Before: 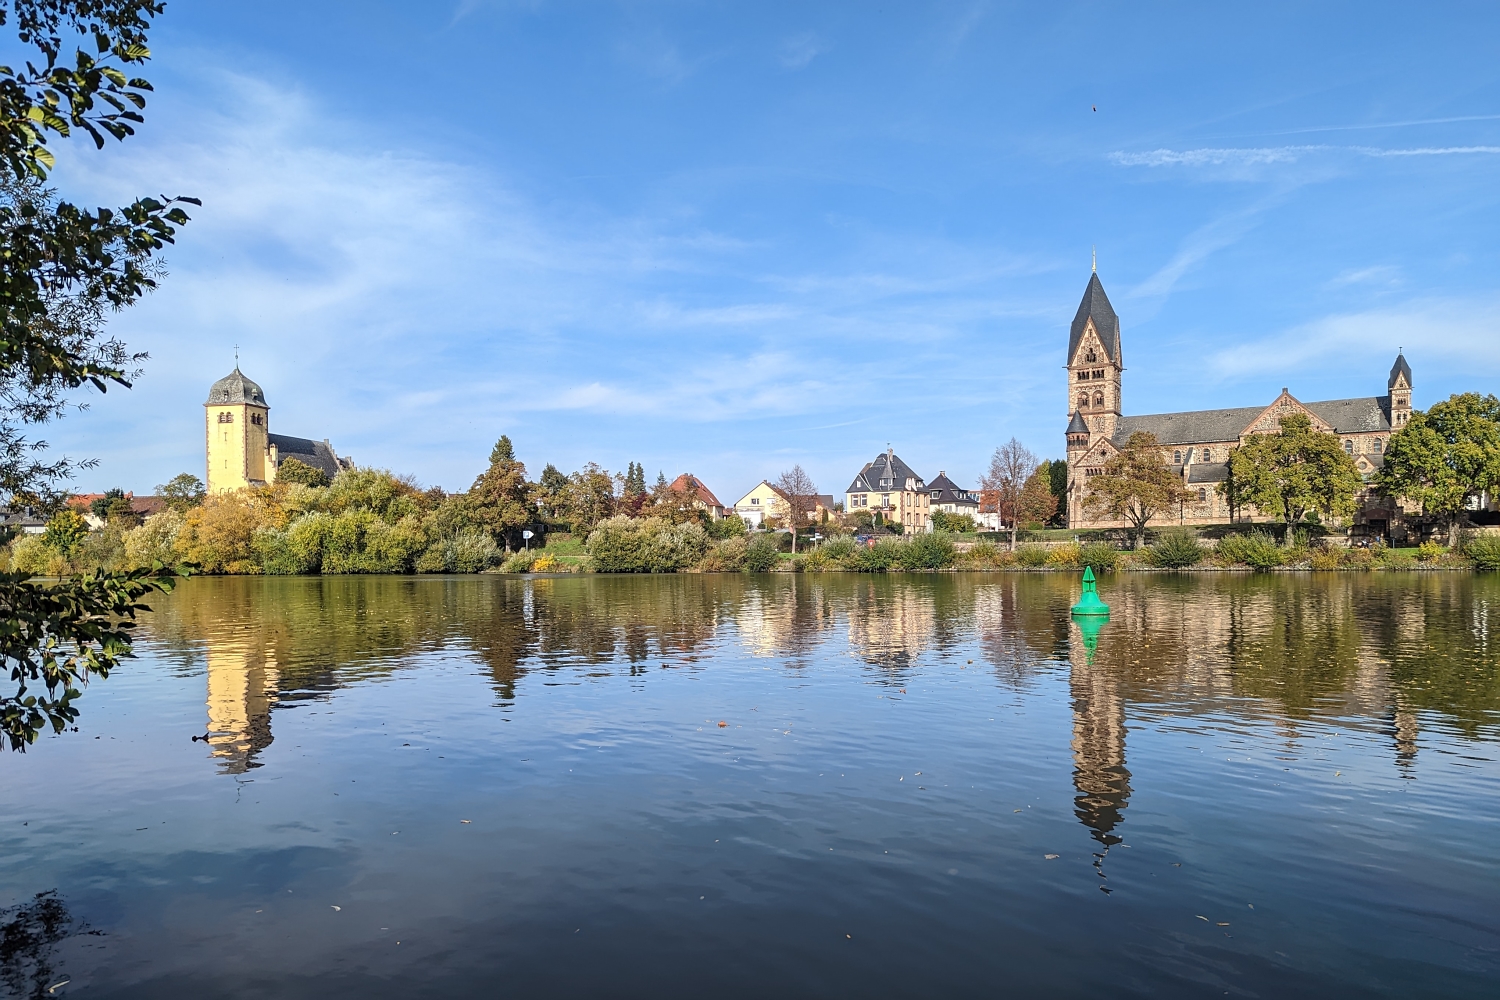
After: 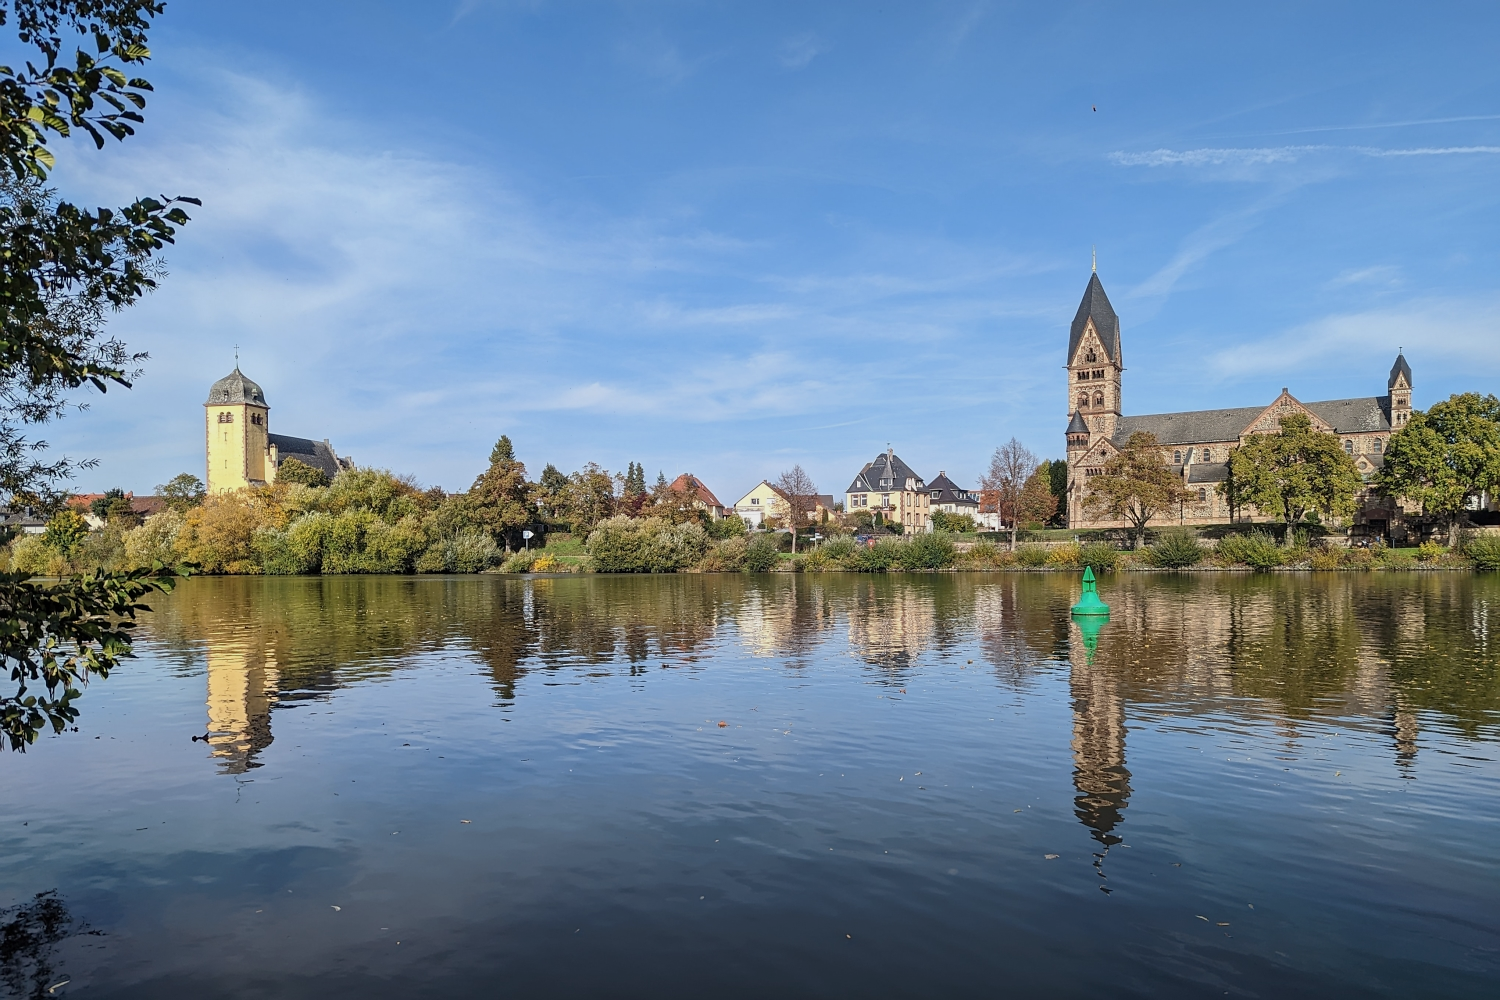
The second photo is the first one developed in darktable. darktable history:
exposure: exposure -0.293 EV, compensate highlight preservation false
contrast brightness saturation: contrast 0.01, saturation -0.05
